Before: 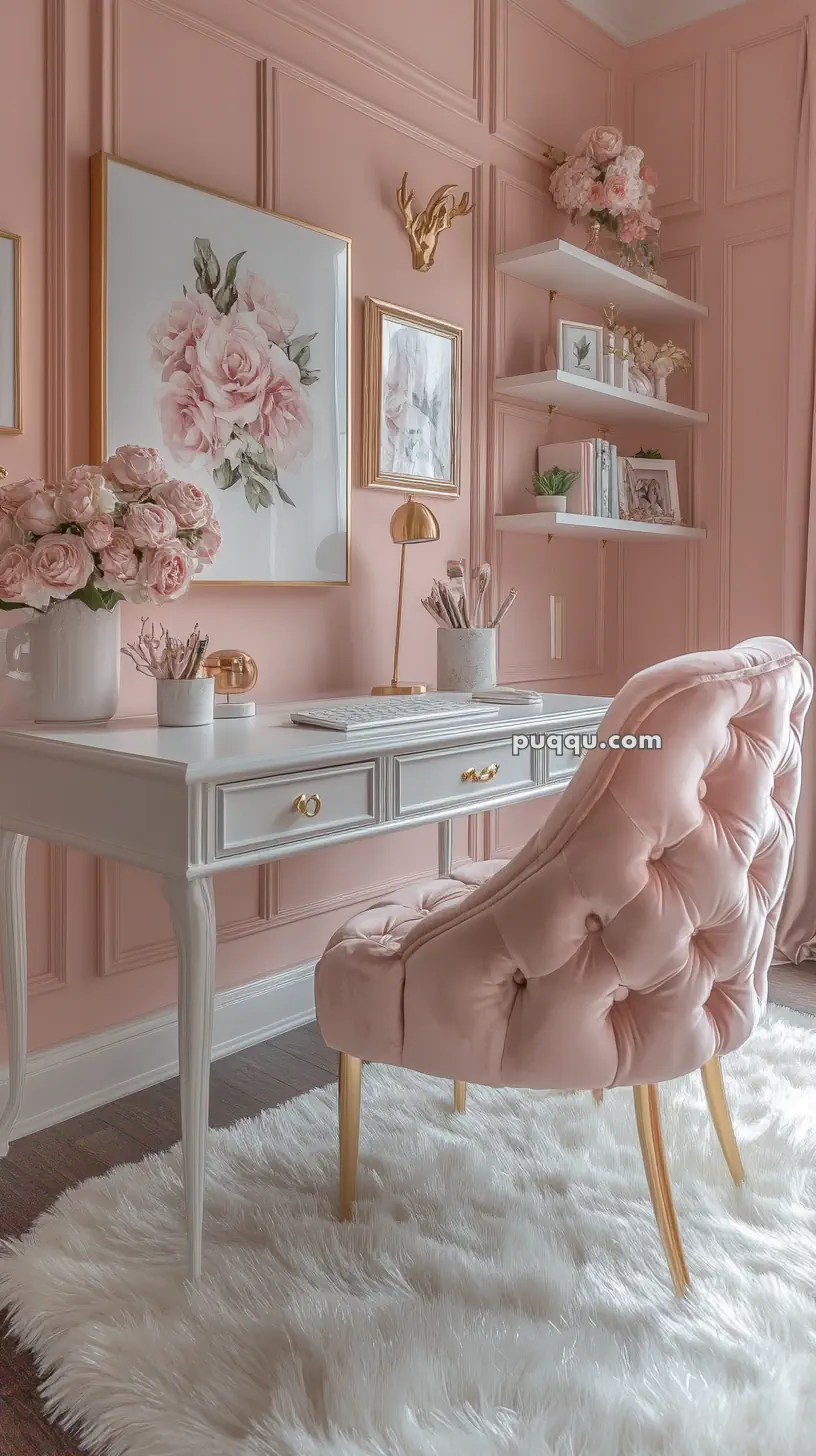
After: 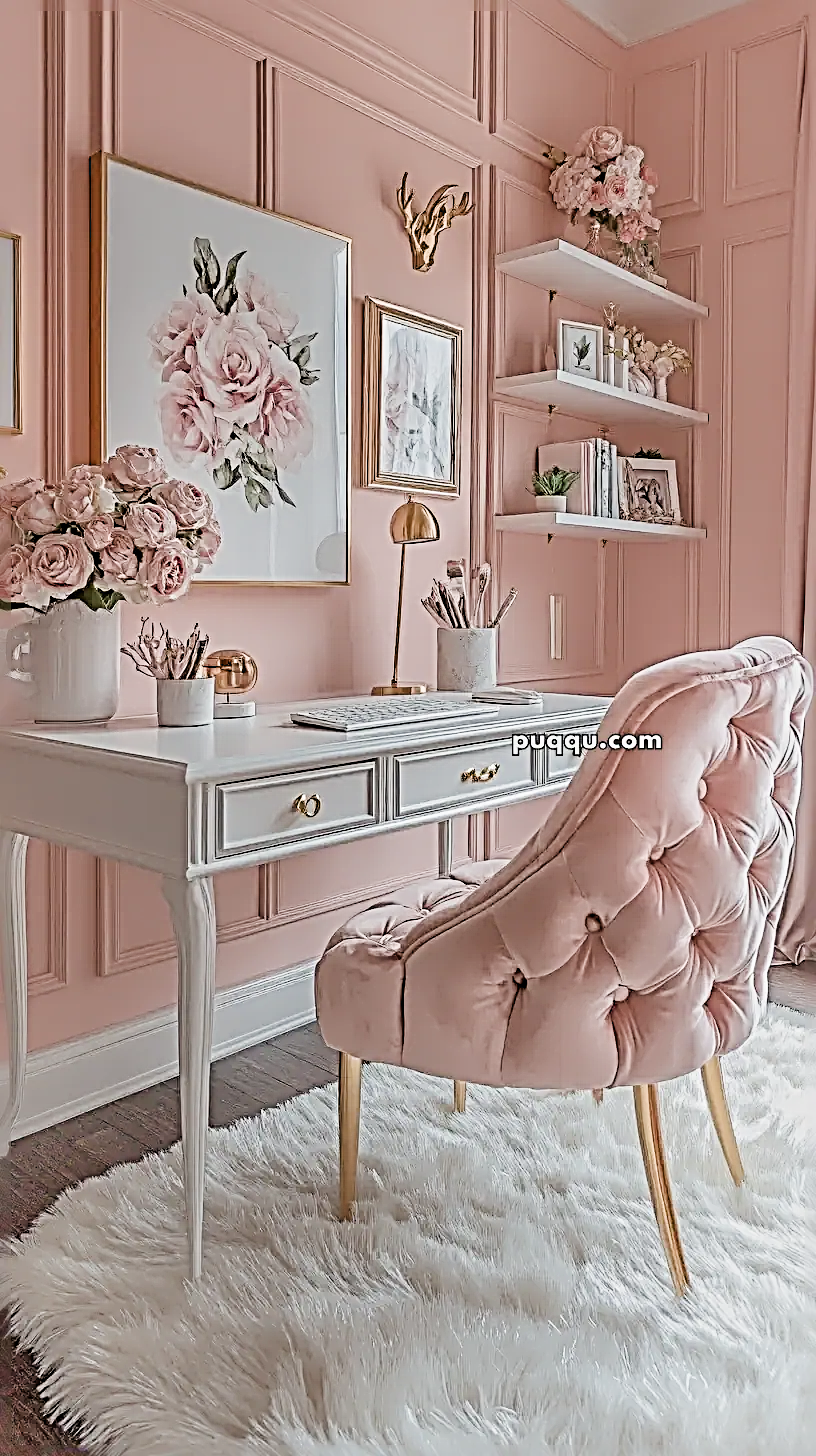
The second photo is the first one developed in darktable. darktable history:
exposure: exposure 0.564 EV, compensate highlight preservation false
sharpen: radius 4.001, amount 2
filmic rgb: black relative exposure -7.65 EV, white relative exposure 4.56 EV, hardness 3.61
